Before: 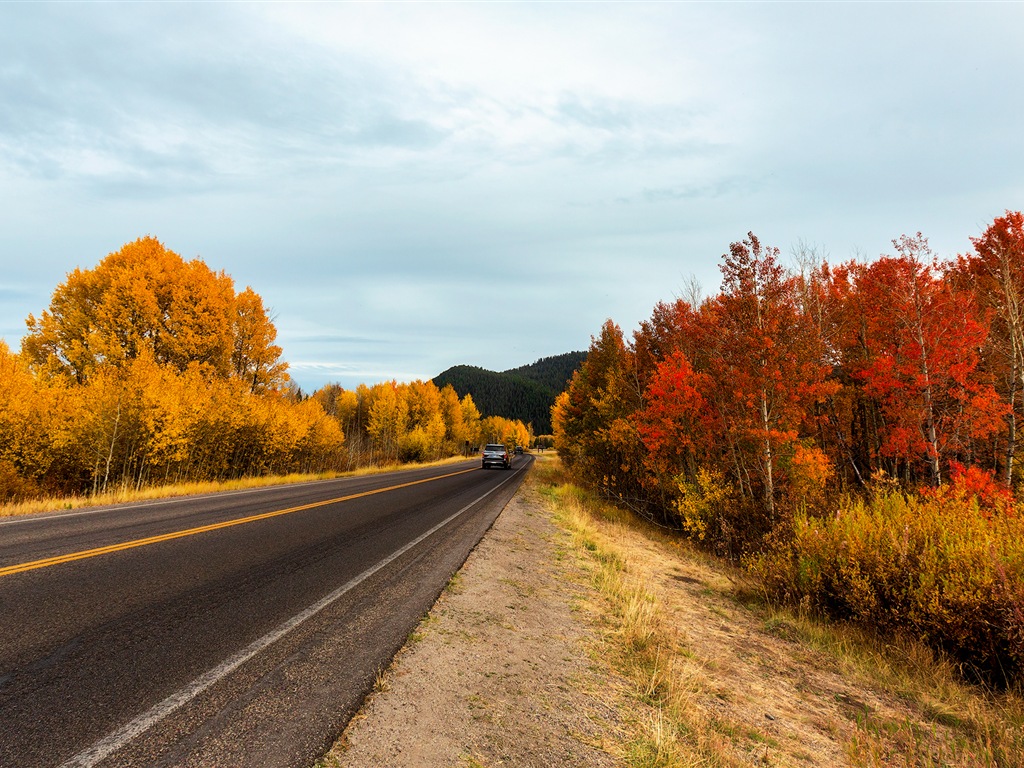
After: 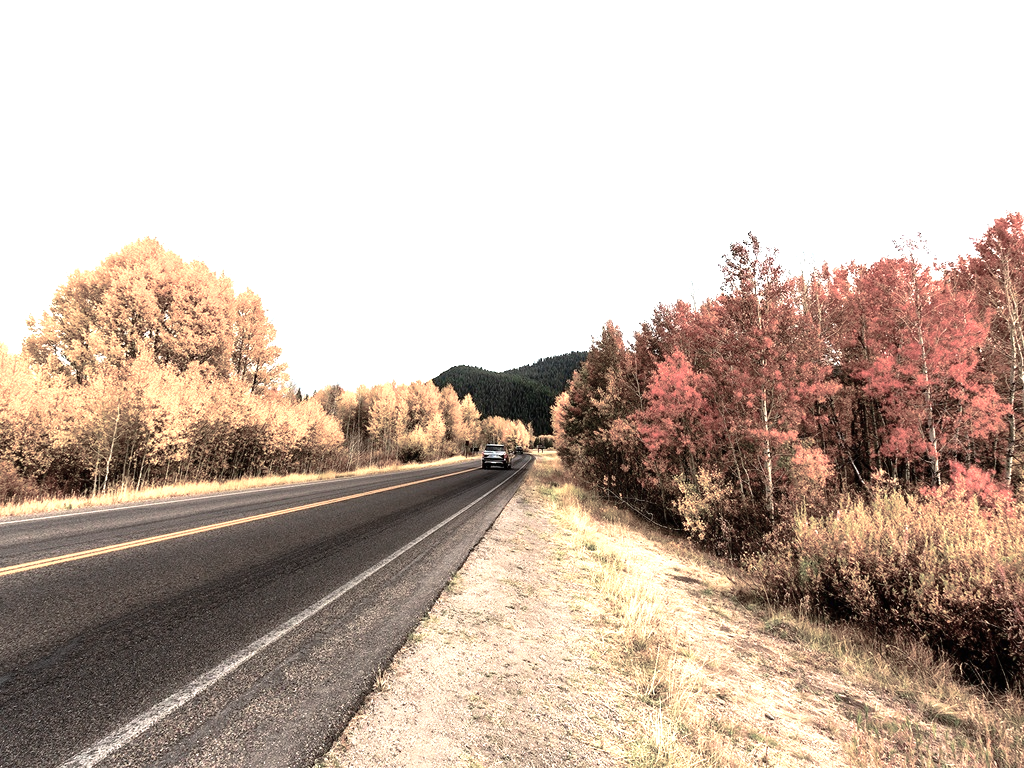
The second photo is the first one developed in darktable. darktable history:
color balance rgb: perceptual saturation grading › global saturation -28.989%, perceptual saturation grading › highlights -20.071%, perceptual saturation grading › mid-tones -23.74%, perceptual saturation grading › shadows -24.41%
tone equalizer: -8 EV -0.737 EV, -7 EV -0.726 EV, -6 EV -0.614 EV, -5 EV -0.421 EV, -3 EV 0.399 EV, -2 EV 0.6 EV, -1 EV 0.677 EV, +0 EV 0.761 EV
exposure: black level correction 0, exposure 0.591 EV, compensate highlight preservation false
